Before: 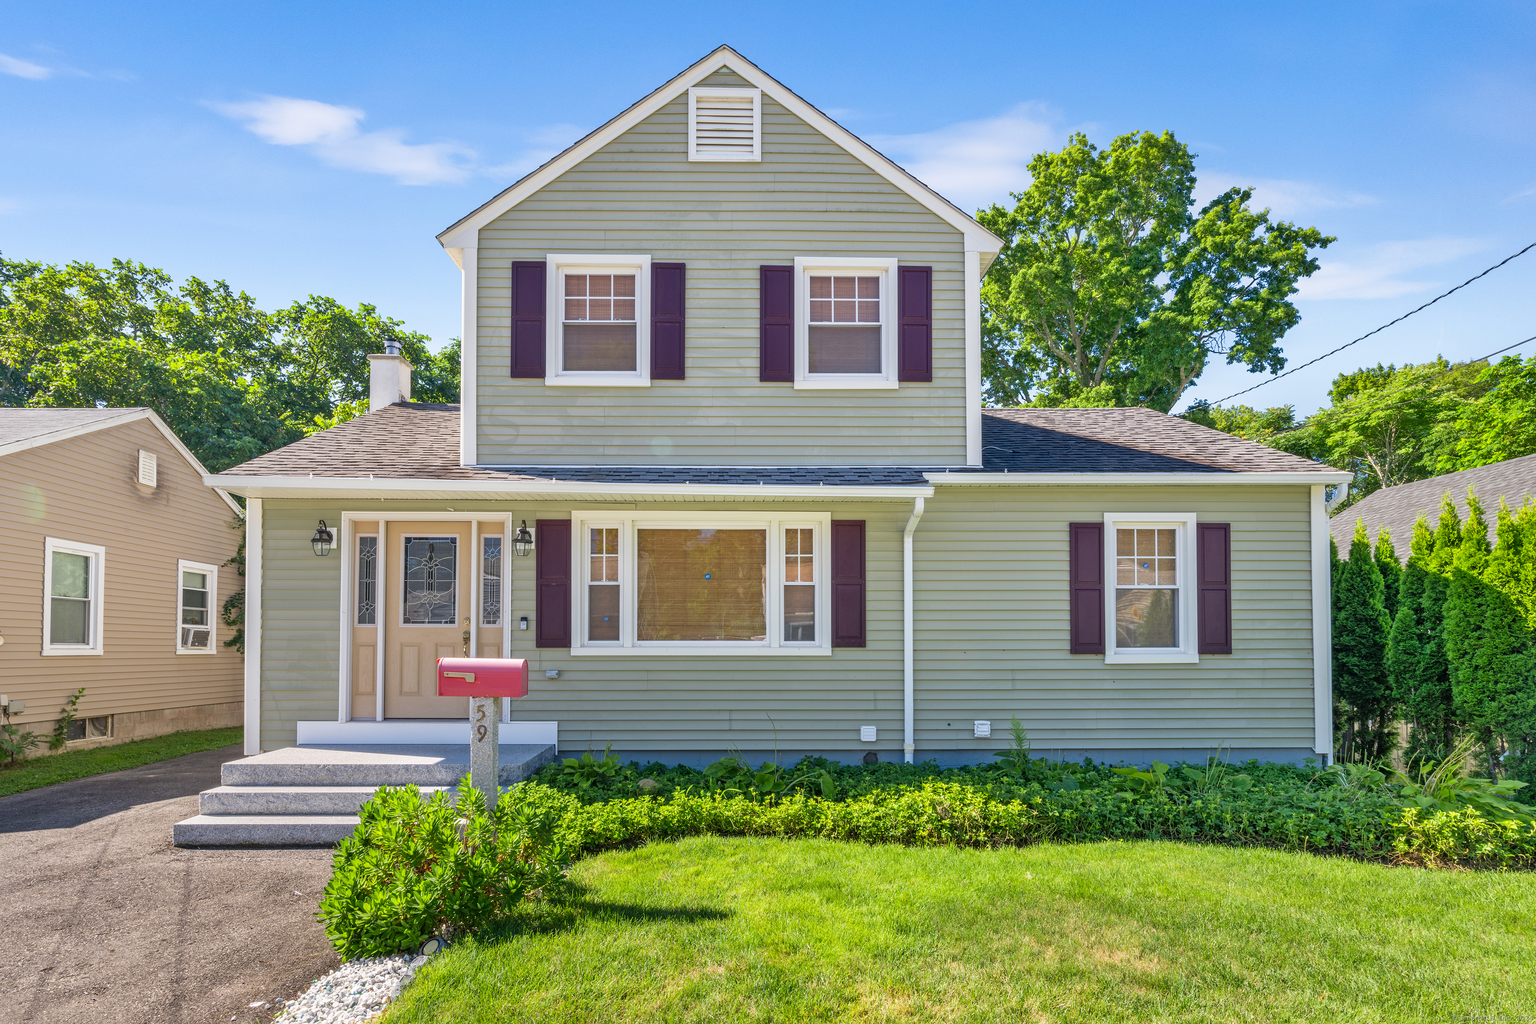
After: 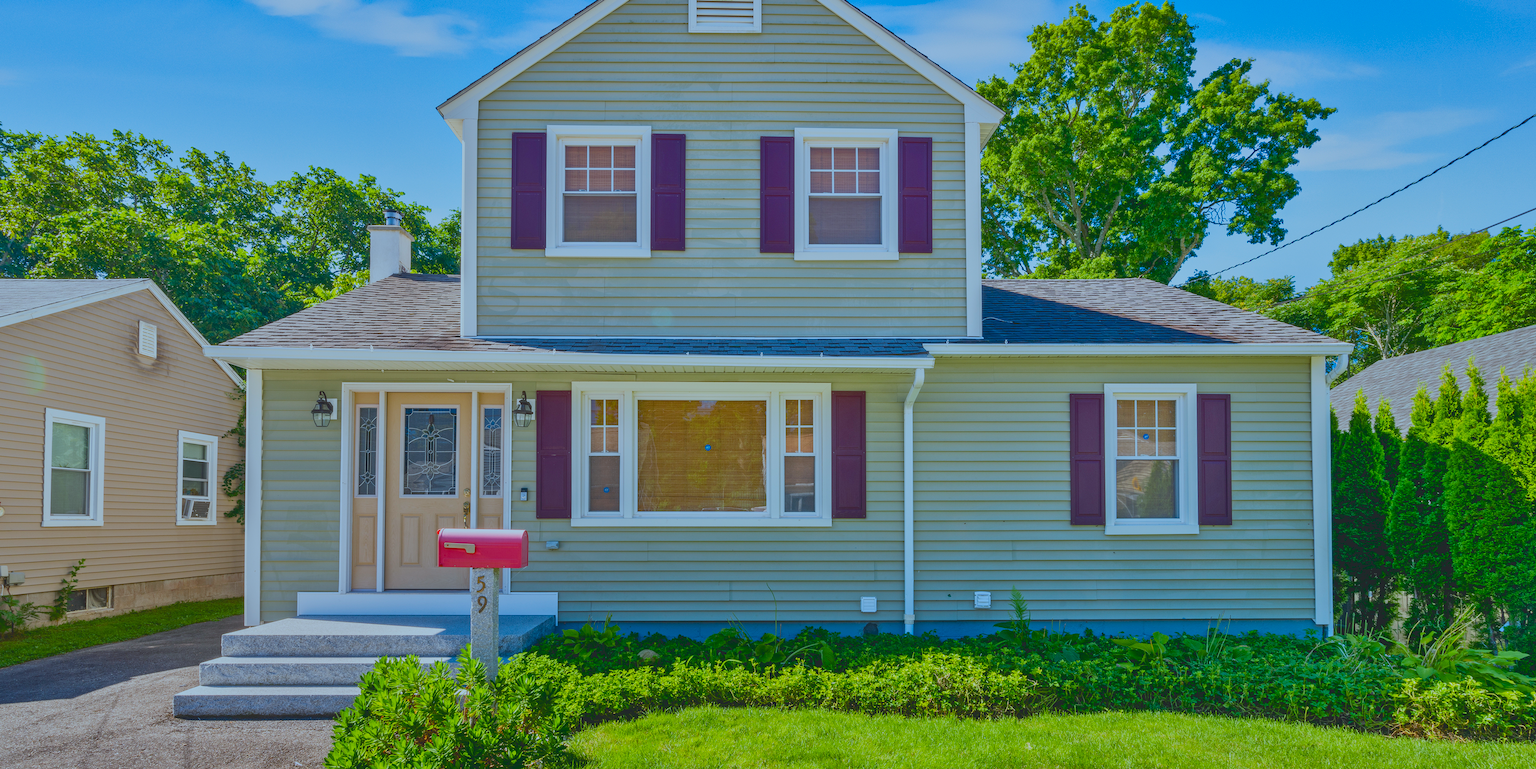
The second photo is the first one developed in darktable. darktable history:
tone equalizer: -8 EV -0.002 EV, -7 EV 0.005 EV, -6 EV -0.039 EV, -5 EV 0.014 EV, -4 EV -0.02 EV, -3 EV 0.023 EV, -2 EV -0.061 EV, -1 EV -0.289 EV, +0 EV -0.601 EV
crop and rotate: top 12.65%, bottom 12.162%
color balance rgb: global offset › hue 171.78°, white fulcrum 0.986 EV, linear chroma grading › shadows 31.845%, linear chroma grading › global chroma -2.111%, linear chroma grading › mid-tones 3.915%, perceptual saturation grading › global saturation 16.814%, global vibrance 14.366%
exposure: black level correction 0.006, exposure -0.221 EV, compensate highlight preservation false
color correction: highlights a* -10.46, highlights b* -19.32
tone curve: curves: ch0 [(0, 0.148) (0.191, 0.225) (0.712, 0.695) (0.864, 0.797) (1, 0.839)], color space Lab, independent channels, preserve colors none
